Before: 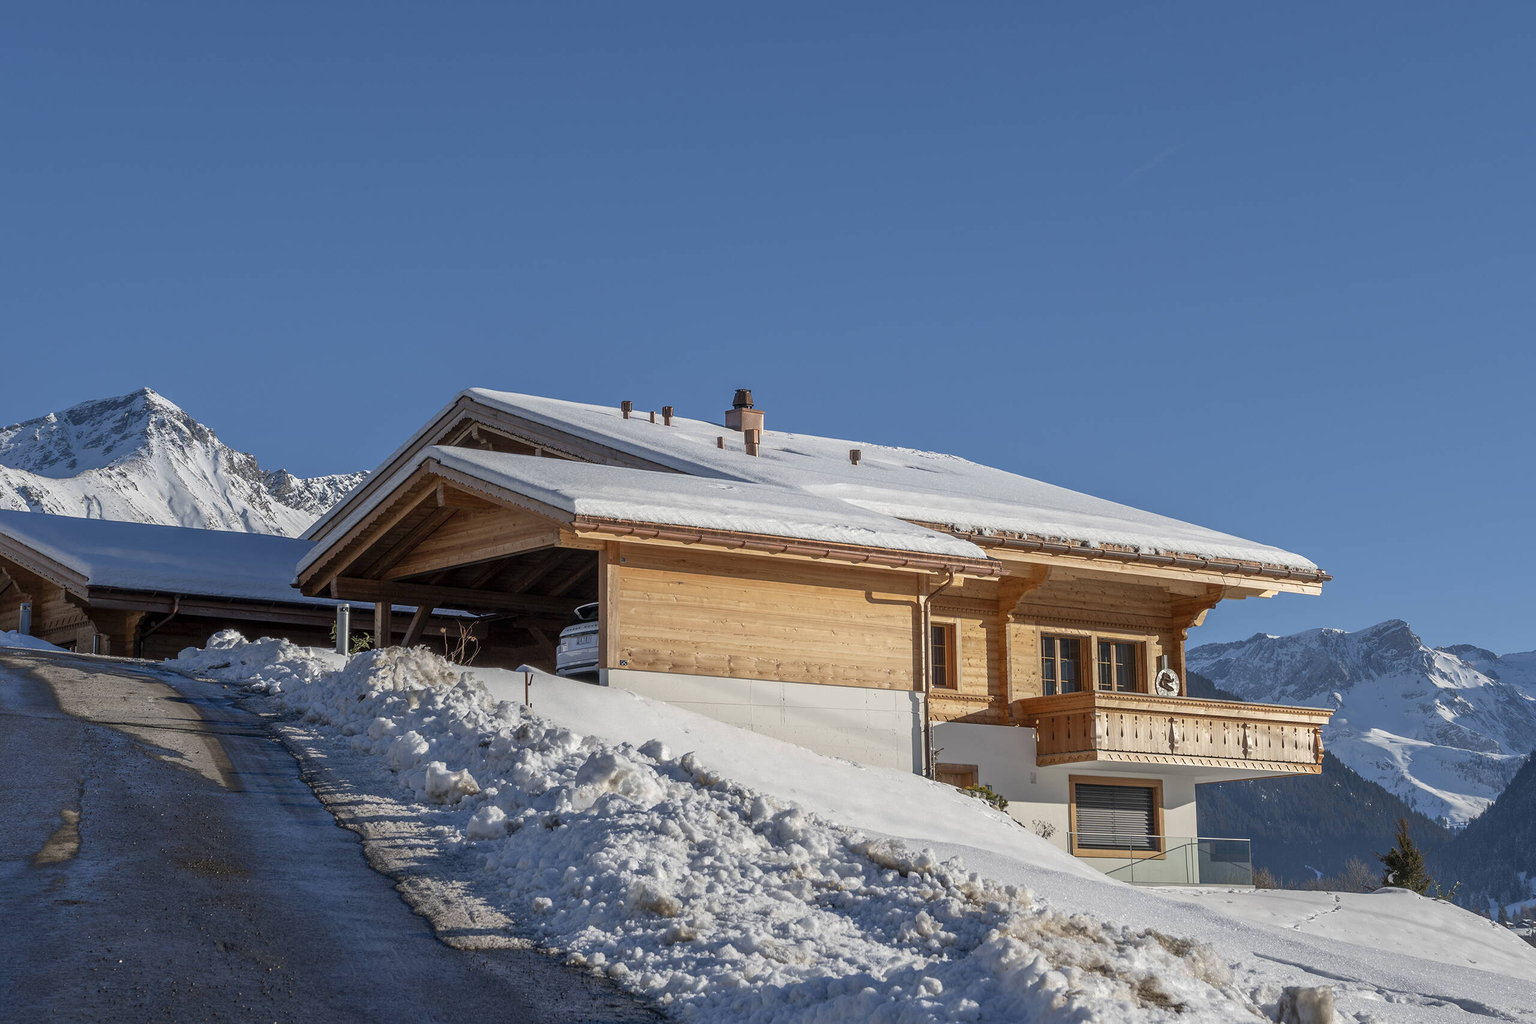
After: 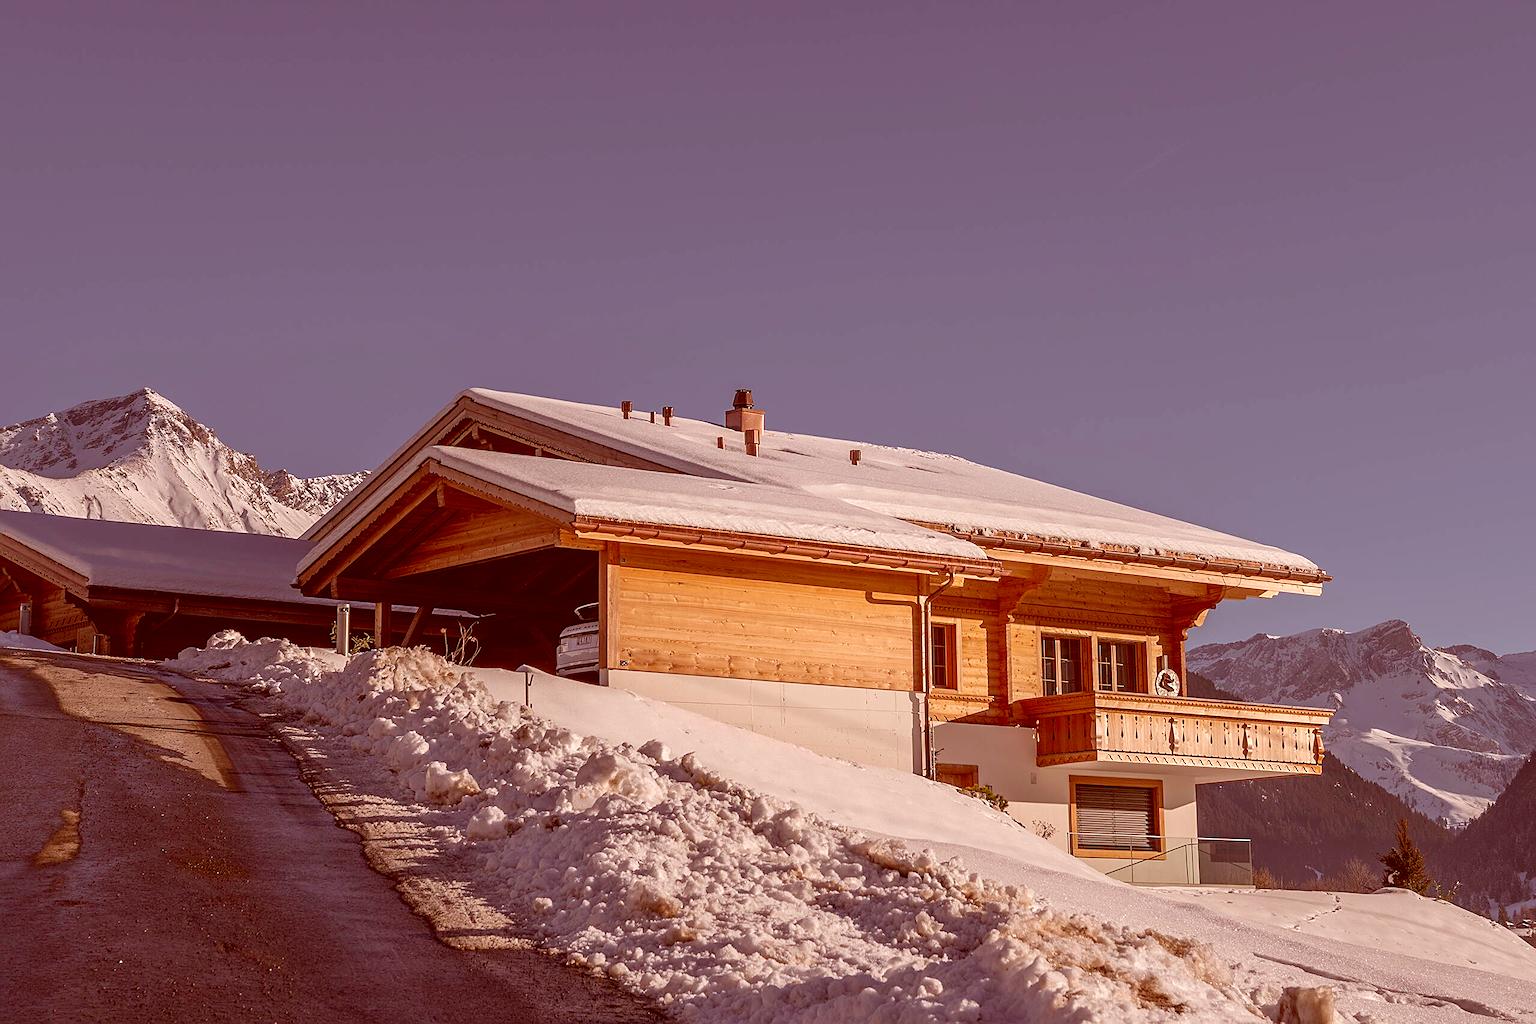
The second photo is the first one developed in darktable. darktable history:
color balance rgb: perceptual saturation grading › global saturation 20%, global vibrance 20%
color correction: highlights a* 9.03, highlights b* 8.71, shadows a* 40, shadows b* 40, saturation 0.8
sharpen: on, module defaults
